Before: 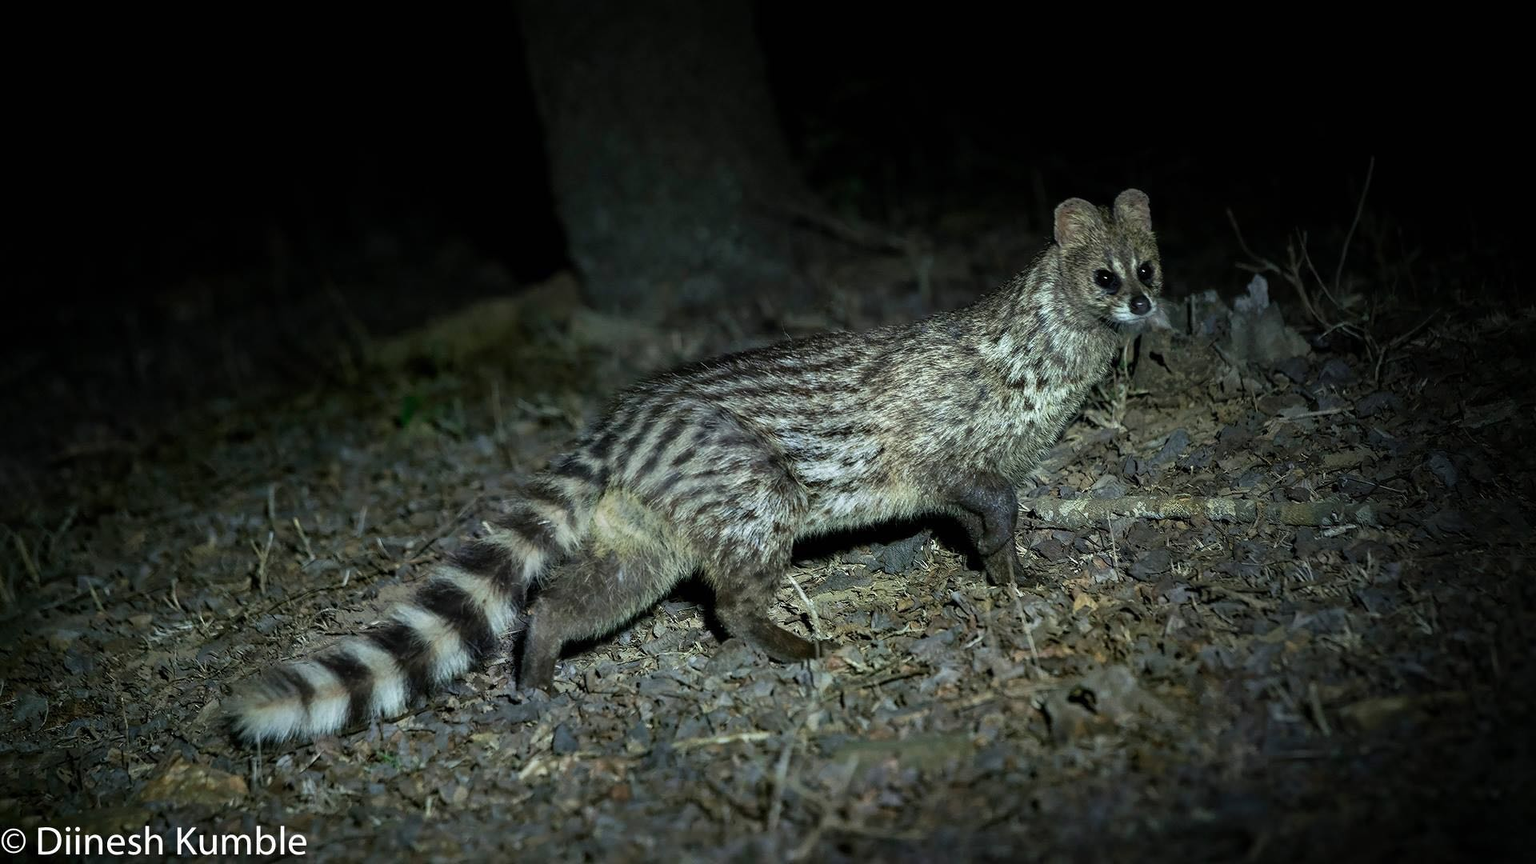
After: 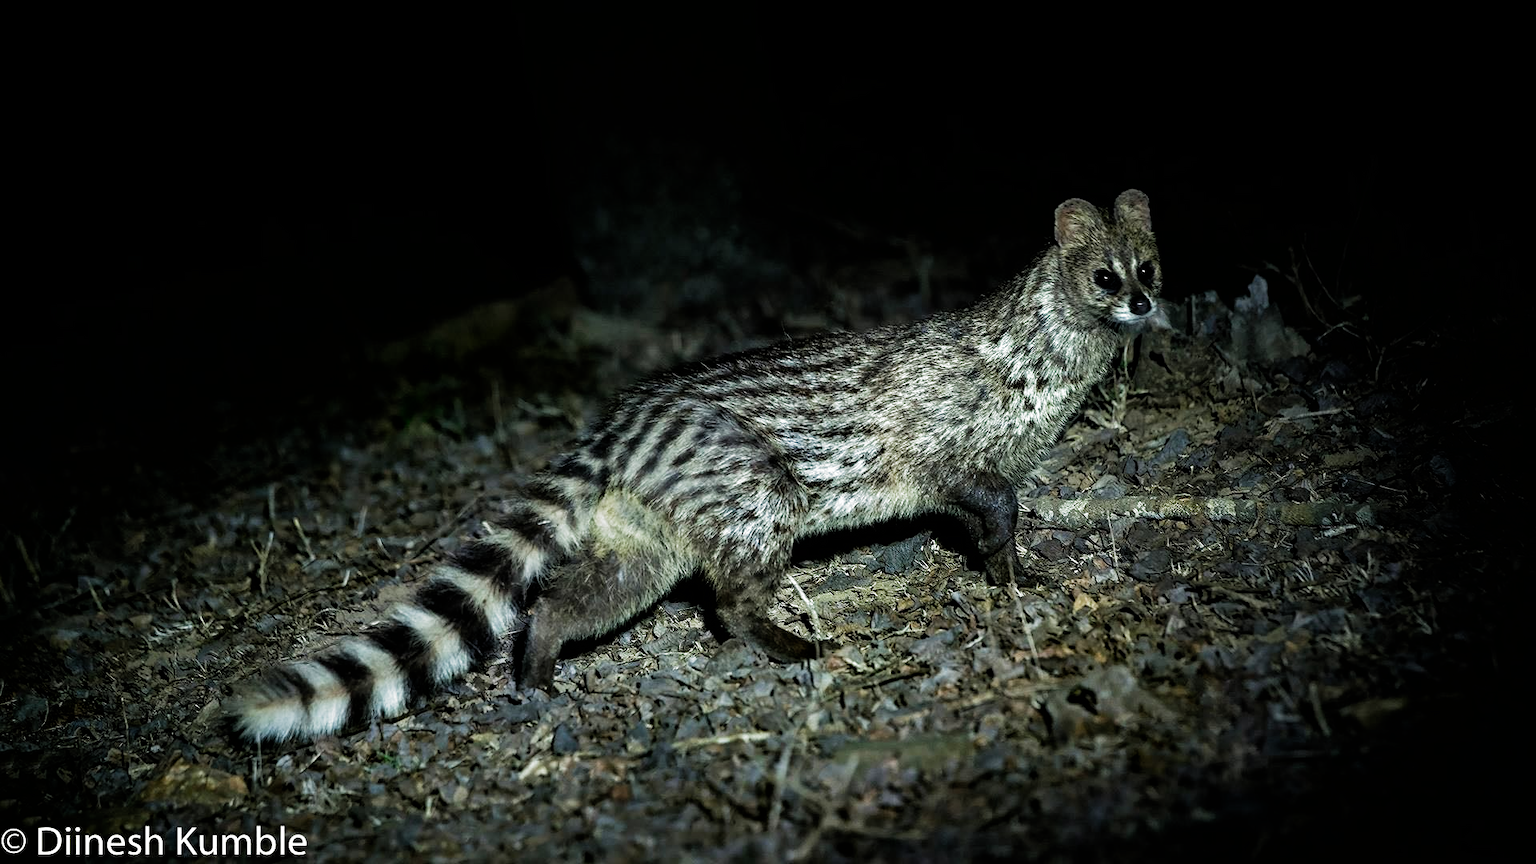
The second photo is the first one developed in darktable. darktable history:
filmic rgb: black relative exposure -8.2 EV, white relative exposure 2.2 EV, threshold 3 EV, hardness 7.11, latitude 75%, contrast 1.325, highlights saturation mix -2%, shadows ↔ highlights balance 30%, preserve chrominance RGB euclidean norm, color science v5 (2021), contrast in shadows safe, contrast in highlights safe, enable highlight reconstruction true
color balance rgb "[modern colors]": linear chroma grading › shadows 32%, linear chroma grading › global chroma -2%, linear chroma grading › mid-tones 4%, perceptual saturation grading › global saturation -2%, perceptual saturation grading › highlights -8%, perceptual saturation grading › mid-tones 8%, perceptual saturation grading › shadows 4%, perceptual brilliance grading › highlights 8%, perceptual brilliance grading › mid-tones 4%, perceptual brilliance grading › shadows 2%, global vibrance 16%, saturation formula JzAzBz (2021)
